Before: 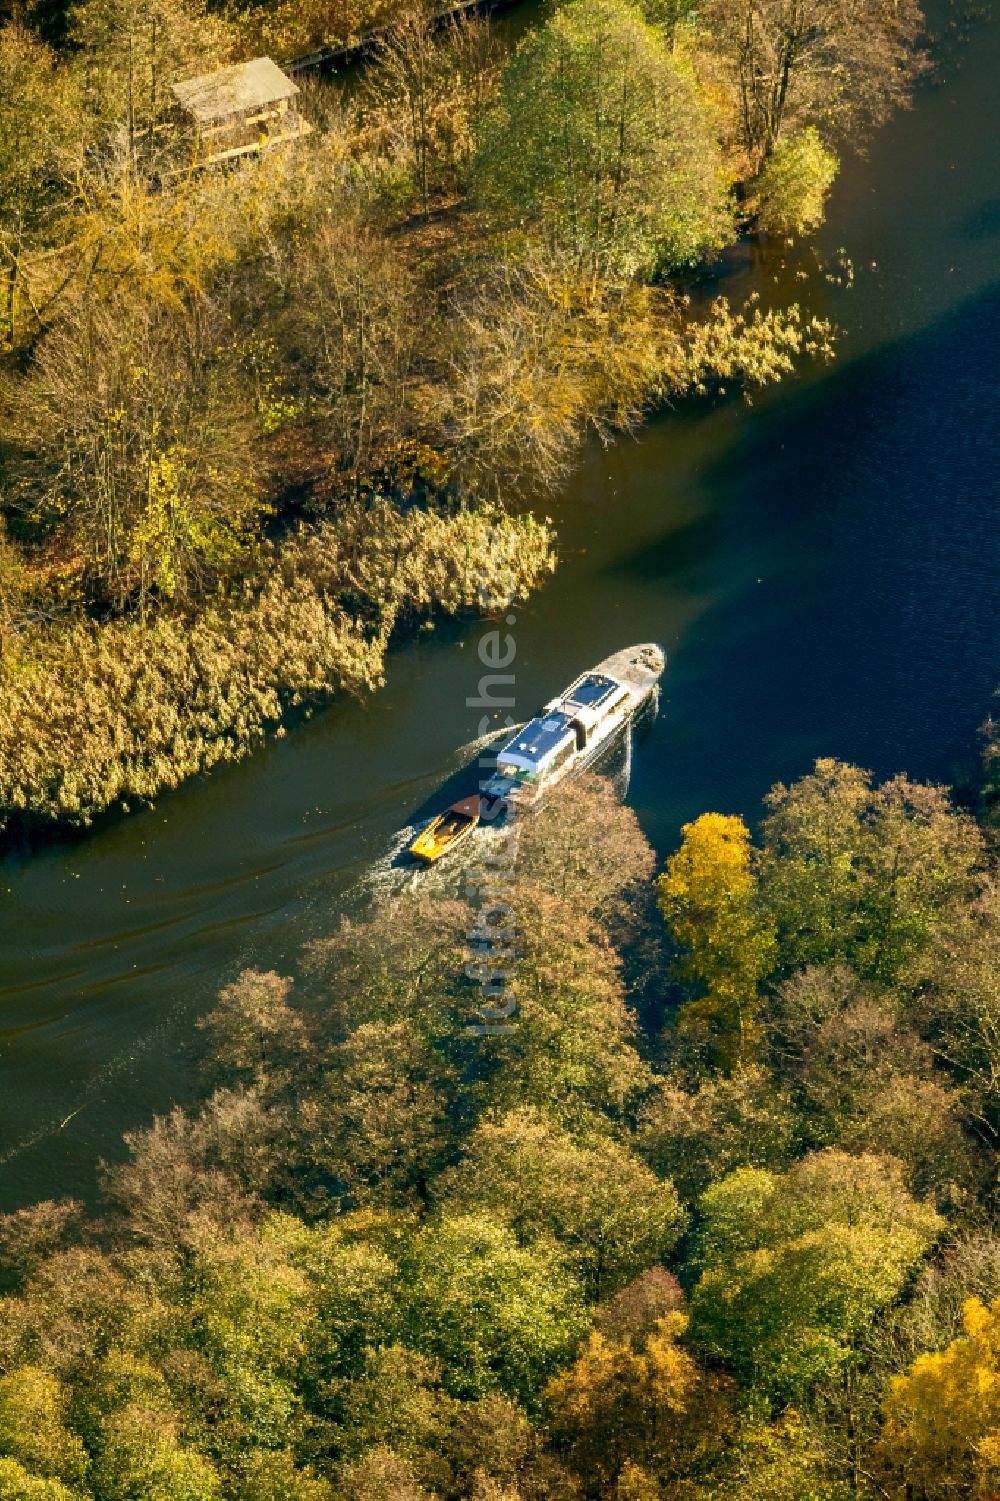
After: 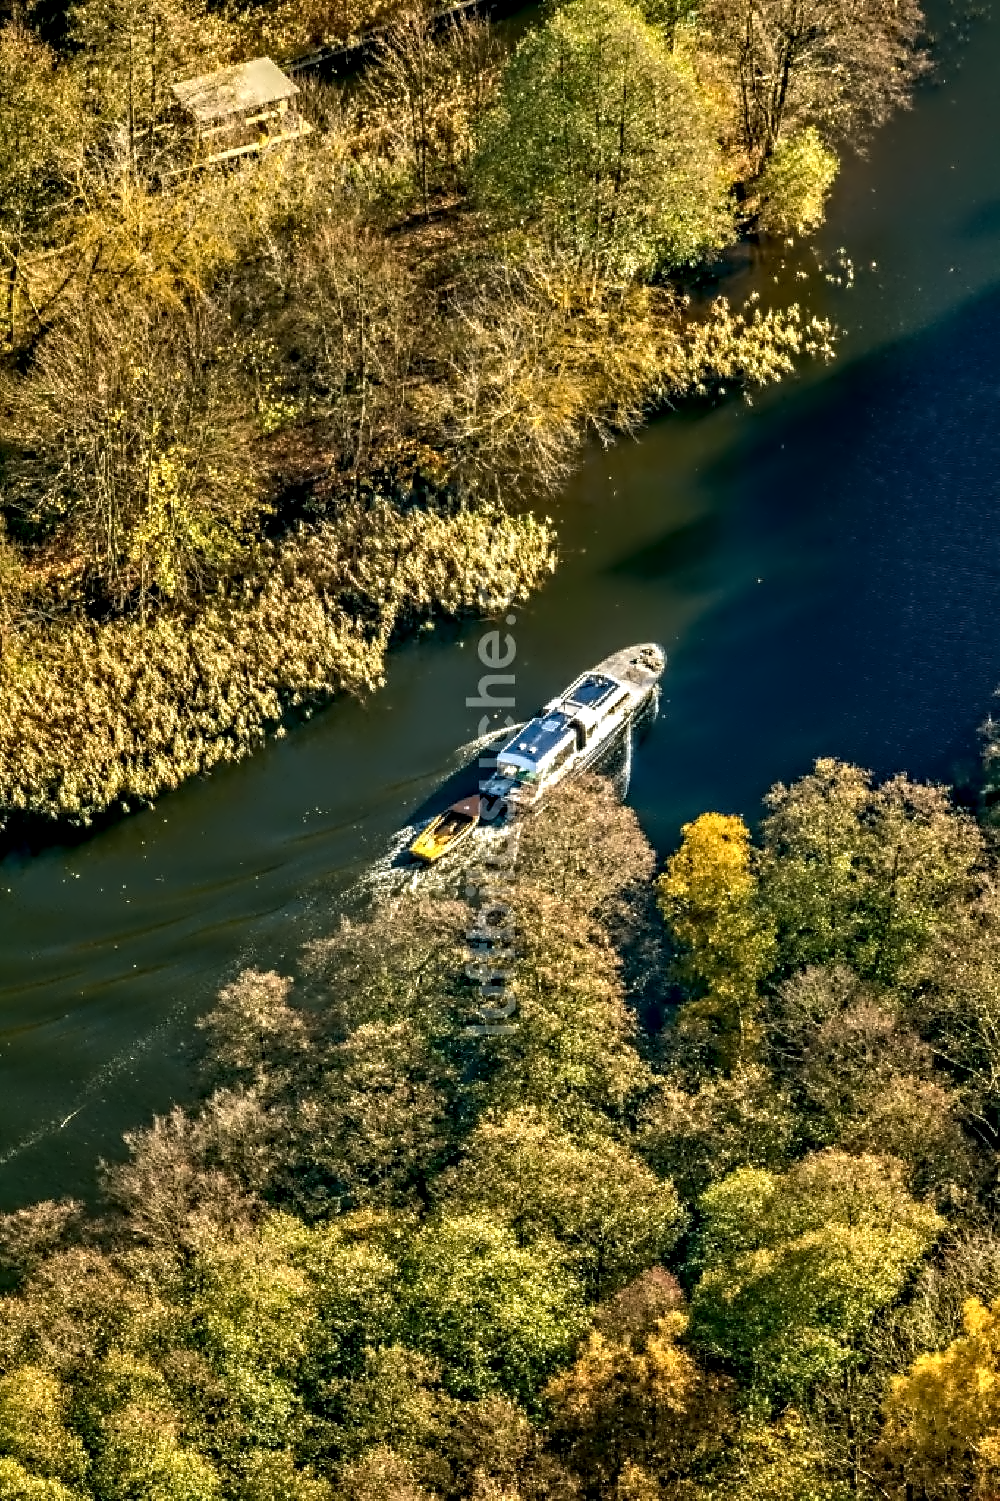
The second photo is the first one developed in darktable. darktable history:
local contrast: on, module defaults
haze removal: compatibility mode true, adaptive false
contrast equalizer: octaves 7, y [[0.5, 0.542, 0.583, 0.625, 0.667, 0.708], [0.5 ×6], [0.5 ×6], [0, 0.033, 0.067, 0.1, 0.133, 0.167], [0, 0.05, 0.1, 0.15, 0.2, 0.25]]
